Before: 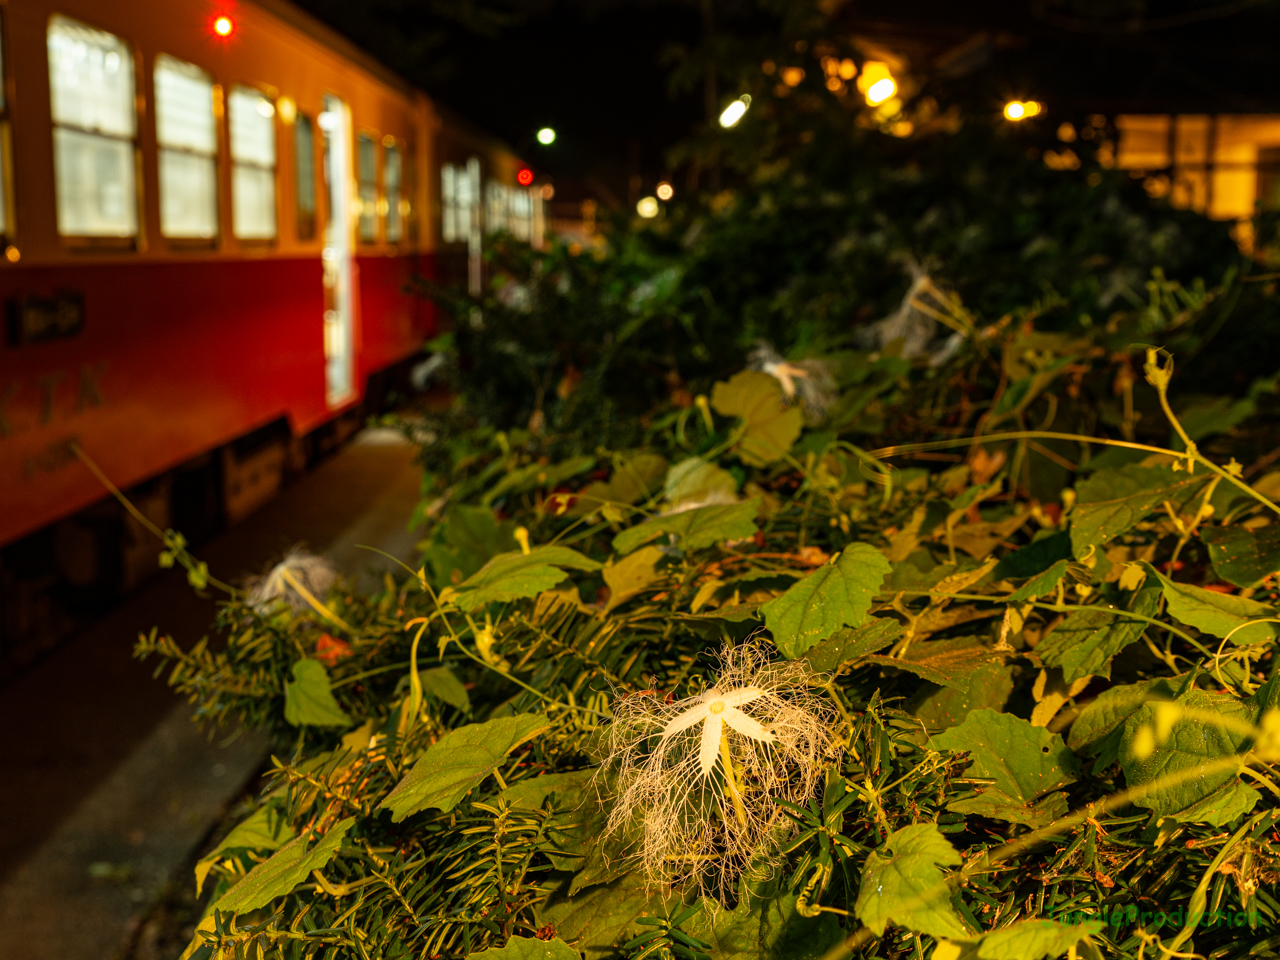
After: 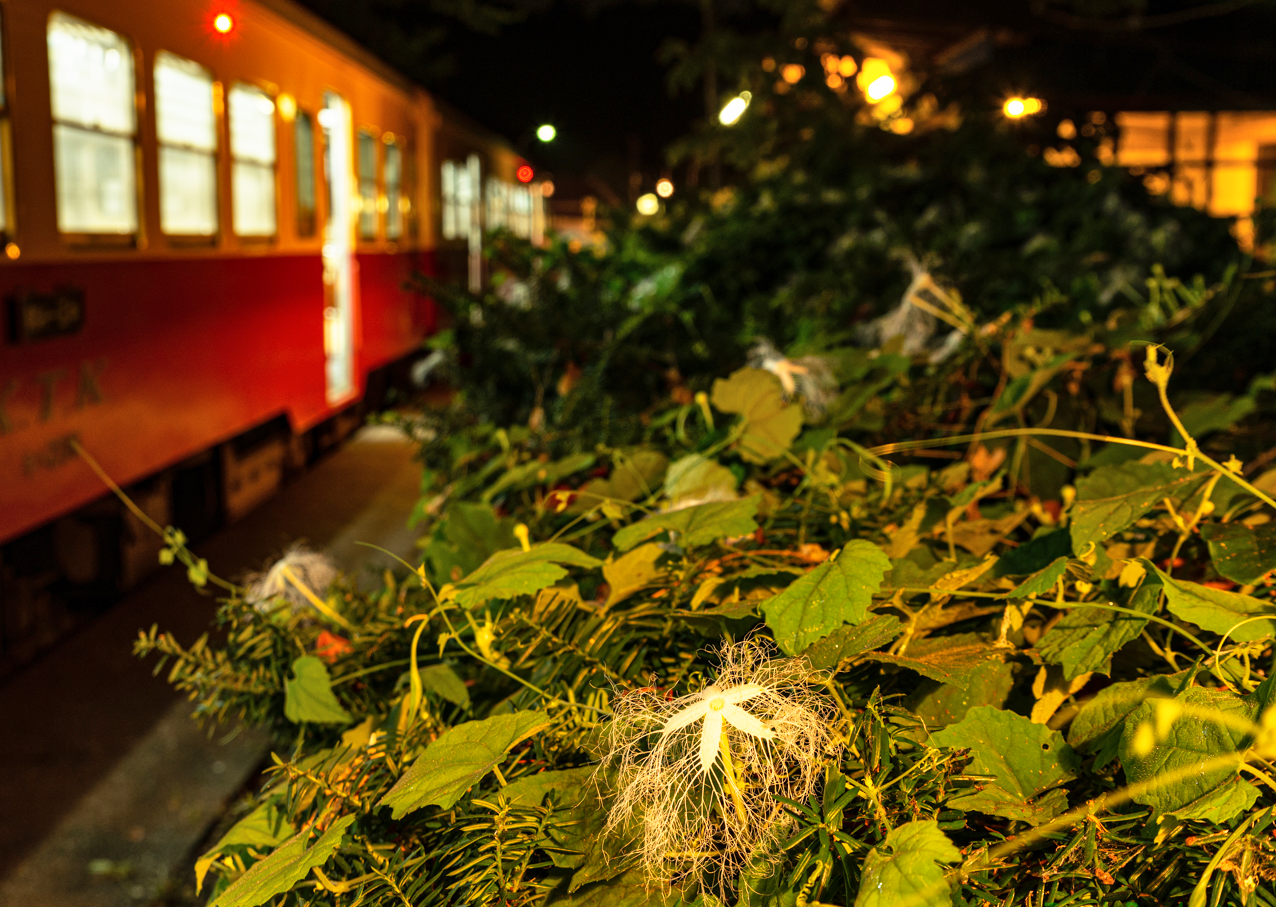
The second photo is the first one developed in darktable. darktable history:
shadows and highlights: shadows 36.89, highlights -27.7, soften with gaussian
base curve: curves: ch0 [(0, 0) (0.688, 0.865) (1, 1)], preserve colors none
crop: top 0.327%, right 0.258%, bottom 5.102%
